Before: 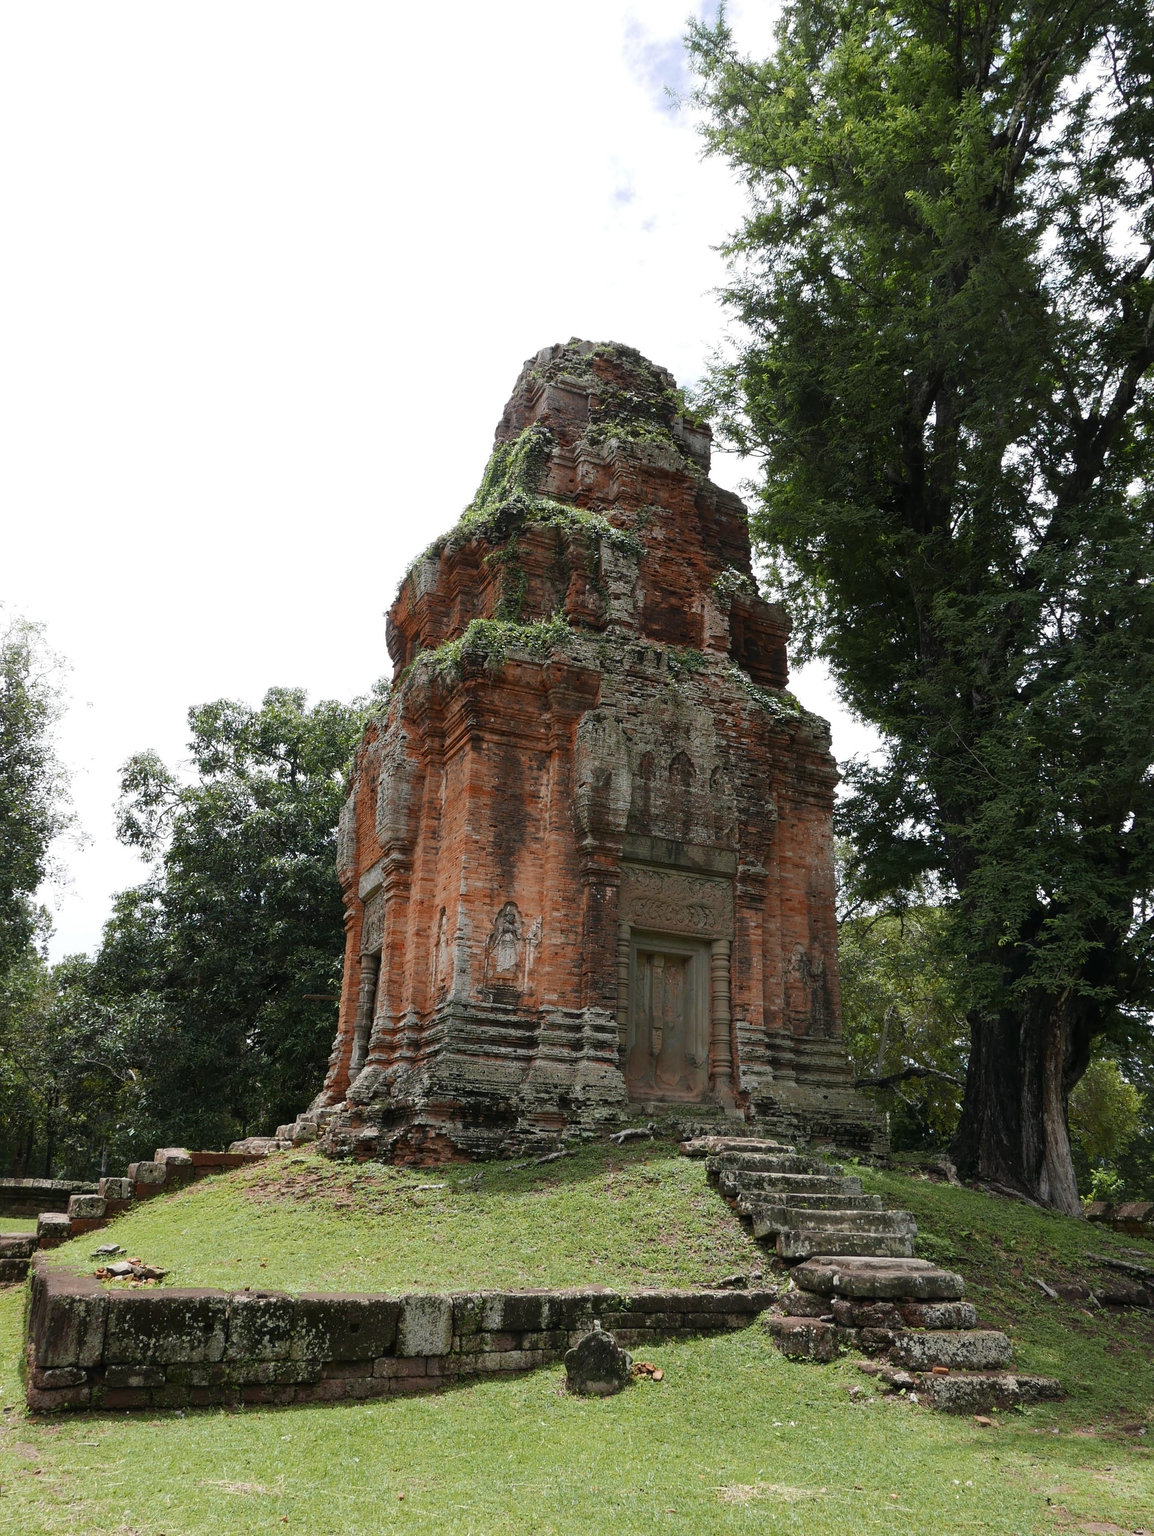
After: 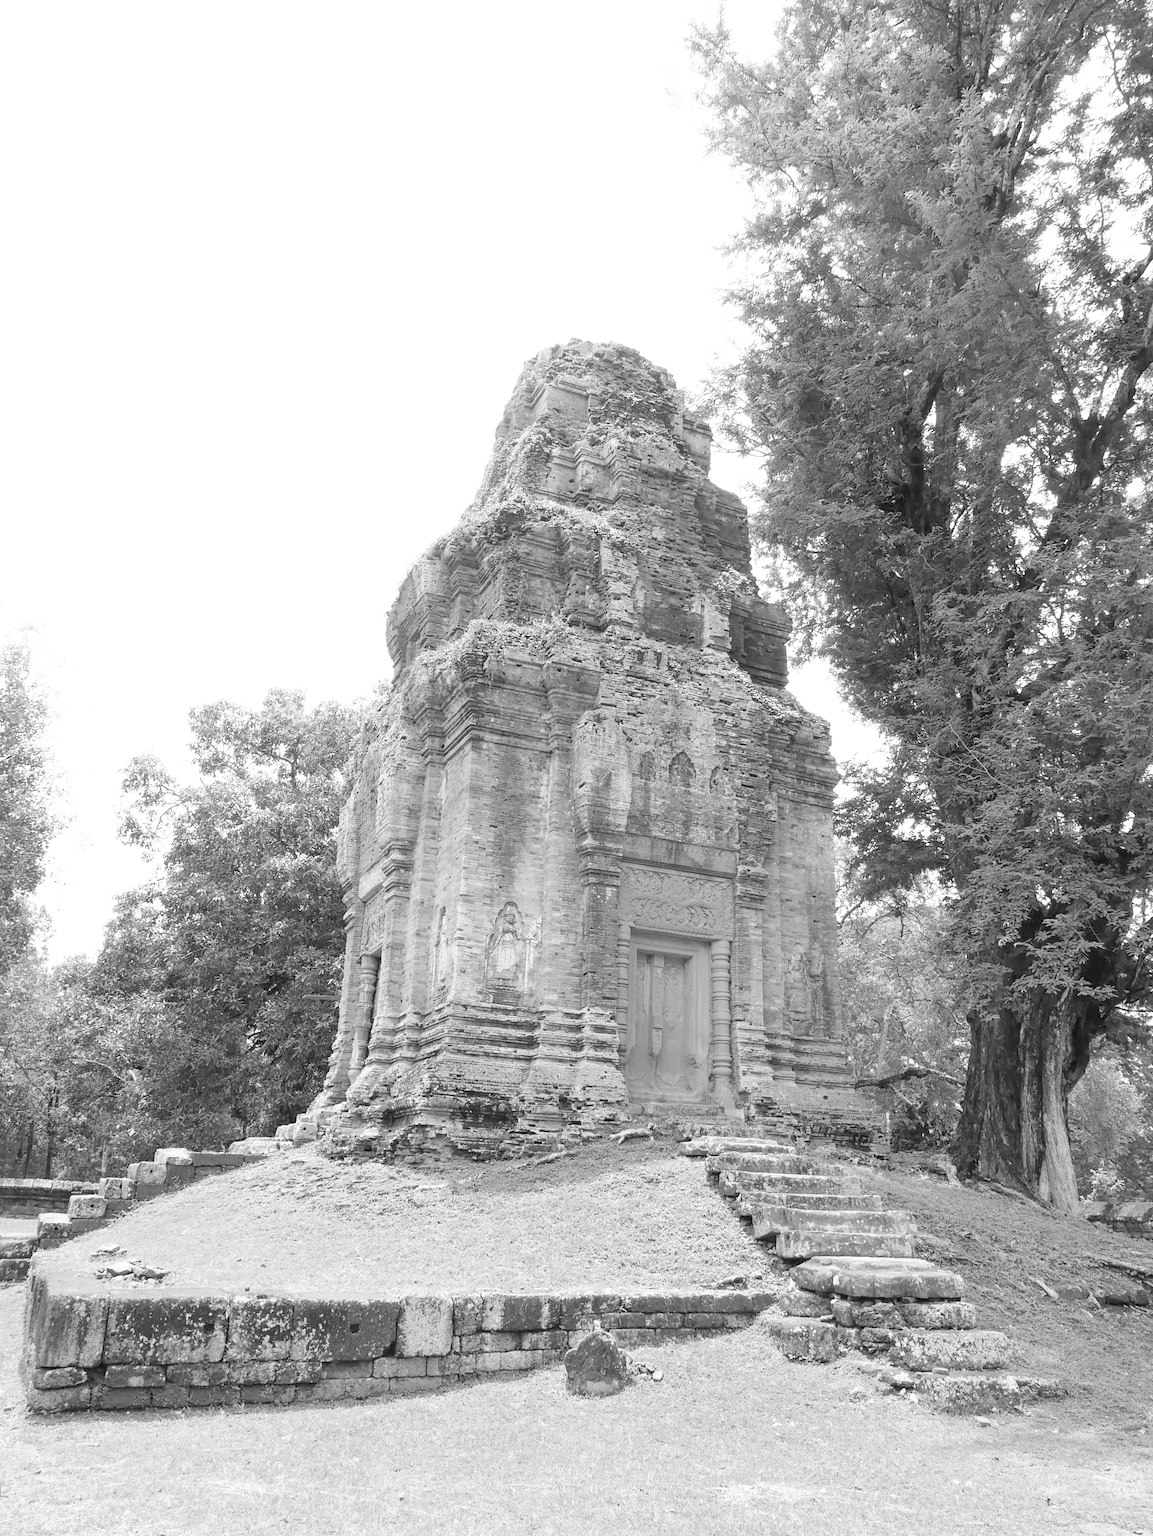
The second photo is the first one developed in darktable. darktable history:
tone curve: curves: ch0 [(0, 0) (0.003, 0.003) (0.011, 0.005) (0.025, 0.008) (0.044, 0.012) (0.069, 0.02) (0.1, 0.031) (0.136, 0.047) (0.177, 0.088) (0.224, 0.141) (0.277, 0.222) (0.335, 0.32) (0.399, 0.422) (0.468, 0.523) (0.543, 0.623) (0.623, 0.716) (0.709, 0.796) (0.801, 0.878) (0.898, 0.957) (1, 1)], preserve colors none
color look up table: target L [84.34, 84.34, 70.81, 68.83, 75.11, 68.43, 62.88, 37.46, 54.67, 41.25, 20.25, 11.69, 200.19, 78.79, 62.88, 83.2, 69.22, 59.13, 65.65, 50.9, 47.73, 34.81, 51.48, 42.63, 34.01, 23.48, 99.04, 84.34, 74.34, 68.04, 62.2, 66.05, 65.25, 54.09, 48.31, 37.99, 46.59, 40.7, 20.25, 24.38, 19.76, 23.42, 98.08, 77.55, 80.43, 67.25, 54.96, 46.59, 35.61], target a [0 ×4, 0.002, 0.002, 0, 0.001, 0.001, 0.001, 0, 0.001, 0 ×7, 0.001 ×7, -0.005, 0 ×6, 0.001 ×4, 0.002, 0.001, 0, 0.001, -0.127, -0.005, 0, 0, 0, 0.002, 0.001, 0.001], target b [0.003, 0.003, 0.004, 0.003, 0.001, 0, 0, -0.004, -0.002, -0.004, -0.002, -0.001, 0, 0.005, 0, 0.003, 0.003, 0, 0.003, -0.003, -0.003, -0.004, -0.003, -0.004, -0.004, -0.004, 0.043, 0.003, 0.003, 0.003, 0, 0.003, 0.004, -0.003, -0.003, -0.004, -0.003, -0.005, -0.002, -0.004, -0.002, -0.031, 0.044, 0.005, 0.005, 0.003, -0.004, -0.003, -0.004], num patches 49
